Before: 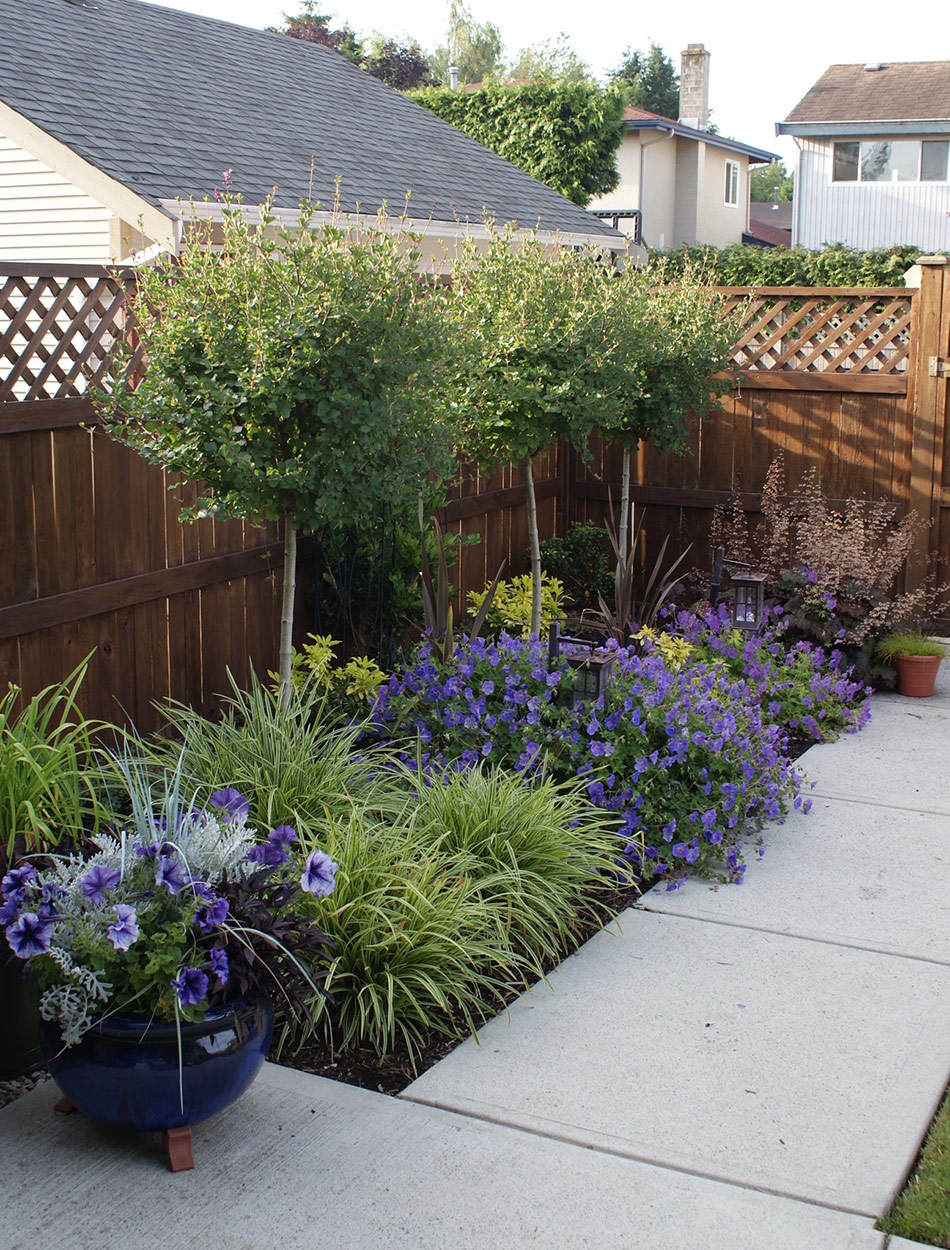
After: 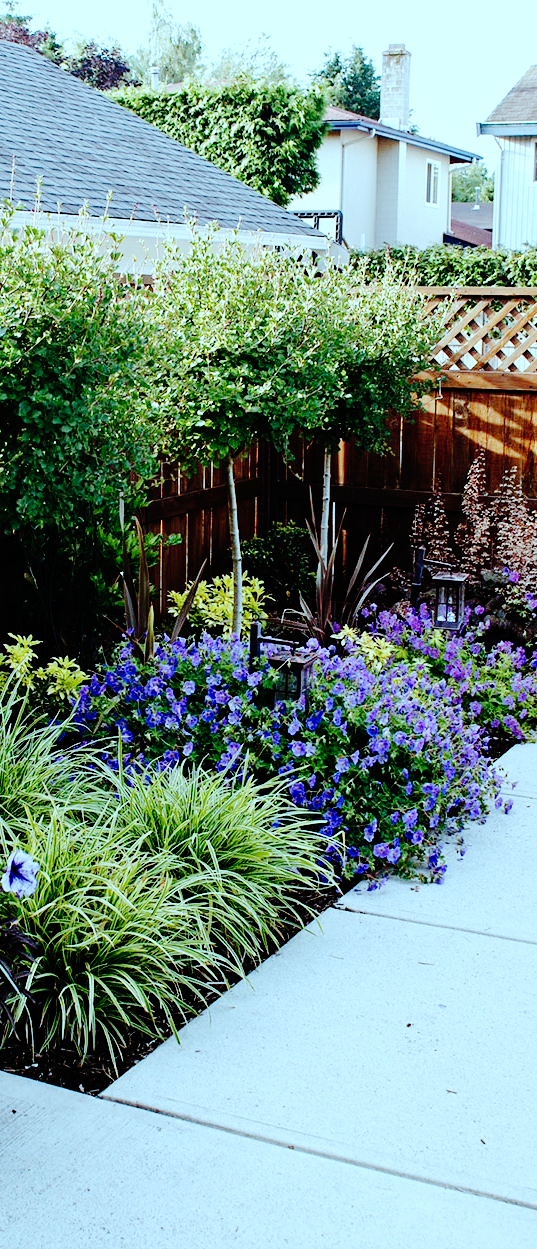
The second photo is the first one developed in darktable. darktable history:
crop: left 31.492%, top 0.001%, right 11.902%
color correction: highlights a* -11.62, highlights b* -15.01
contrast equalizer: octaves 7, y [[0.5, 0.542, 0.583, 0.625, 0.667, 0.708], [0.5 ×6], [0.5 ×6], [0 ×6], [0 ×6]], mix 0.359
base curve: curves: ch0 [(0, 0) (0.036, 0.01) (0.123, 0.254) (0.258, 0.504) (0.507, 0.748) (1, 1)], preserve colors none
